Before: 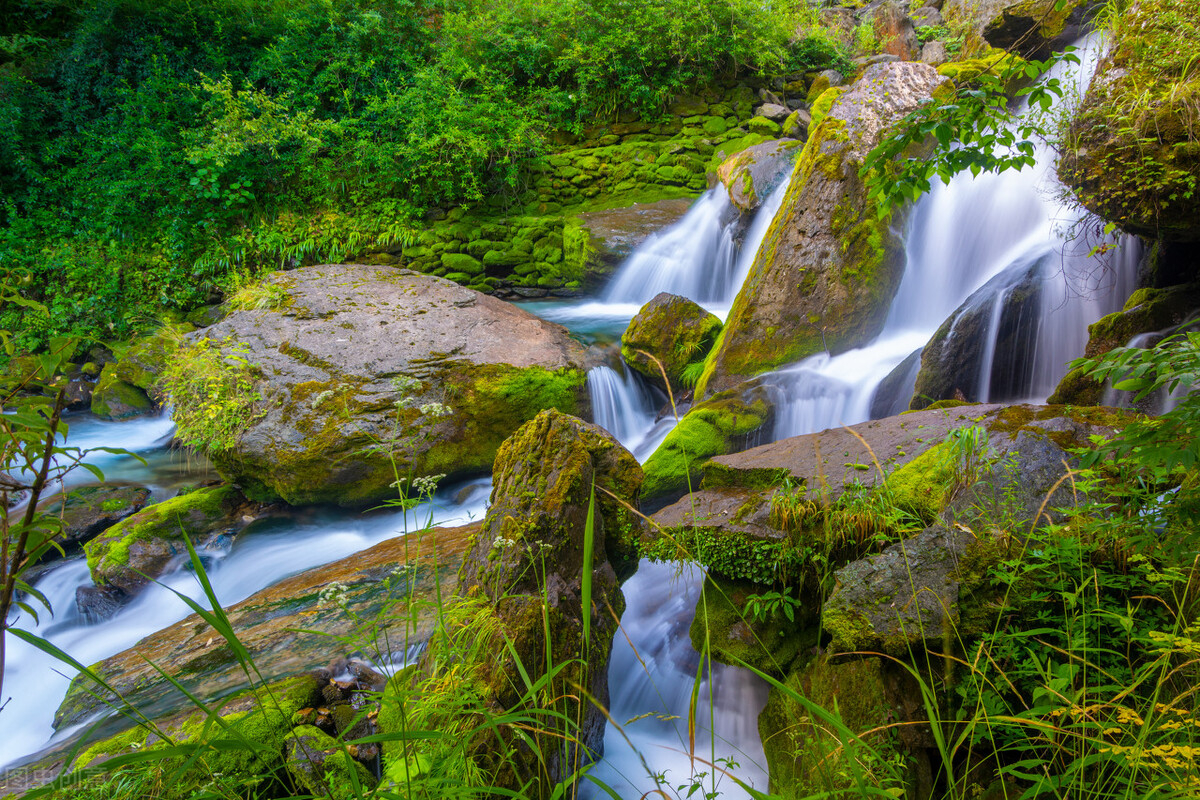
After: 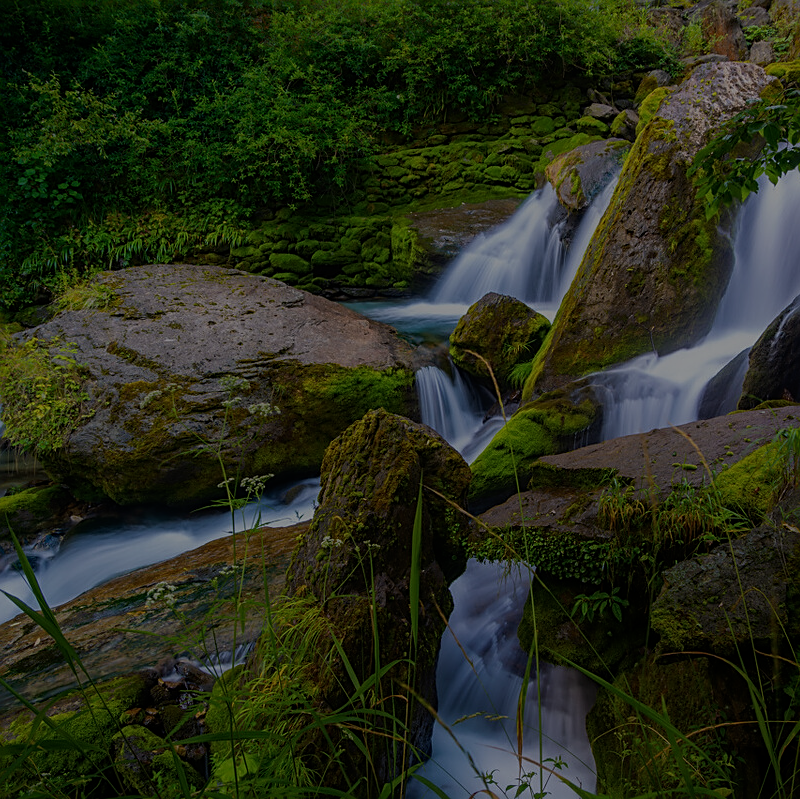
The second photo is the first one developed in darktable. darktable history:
crop and rotate: left 14.358%, right 18.934%
sharpen: on, module defaults
tone equalizer: -8 EV -0.771 EV, -7 EV -0.673 EV, -6 EV -0.618 EV, -5 EV -0.404 EV, -3 EV 0.396 EV, -2 EV 0.6 EV, -1 EV 0.689 EV, +0 EV 0.754 EV
exposure: exposure -2.382 EV, compensate highlight preservation false
